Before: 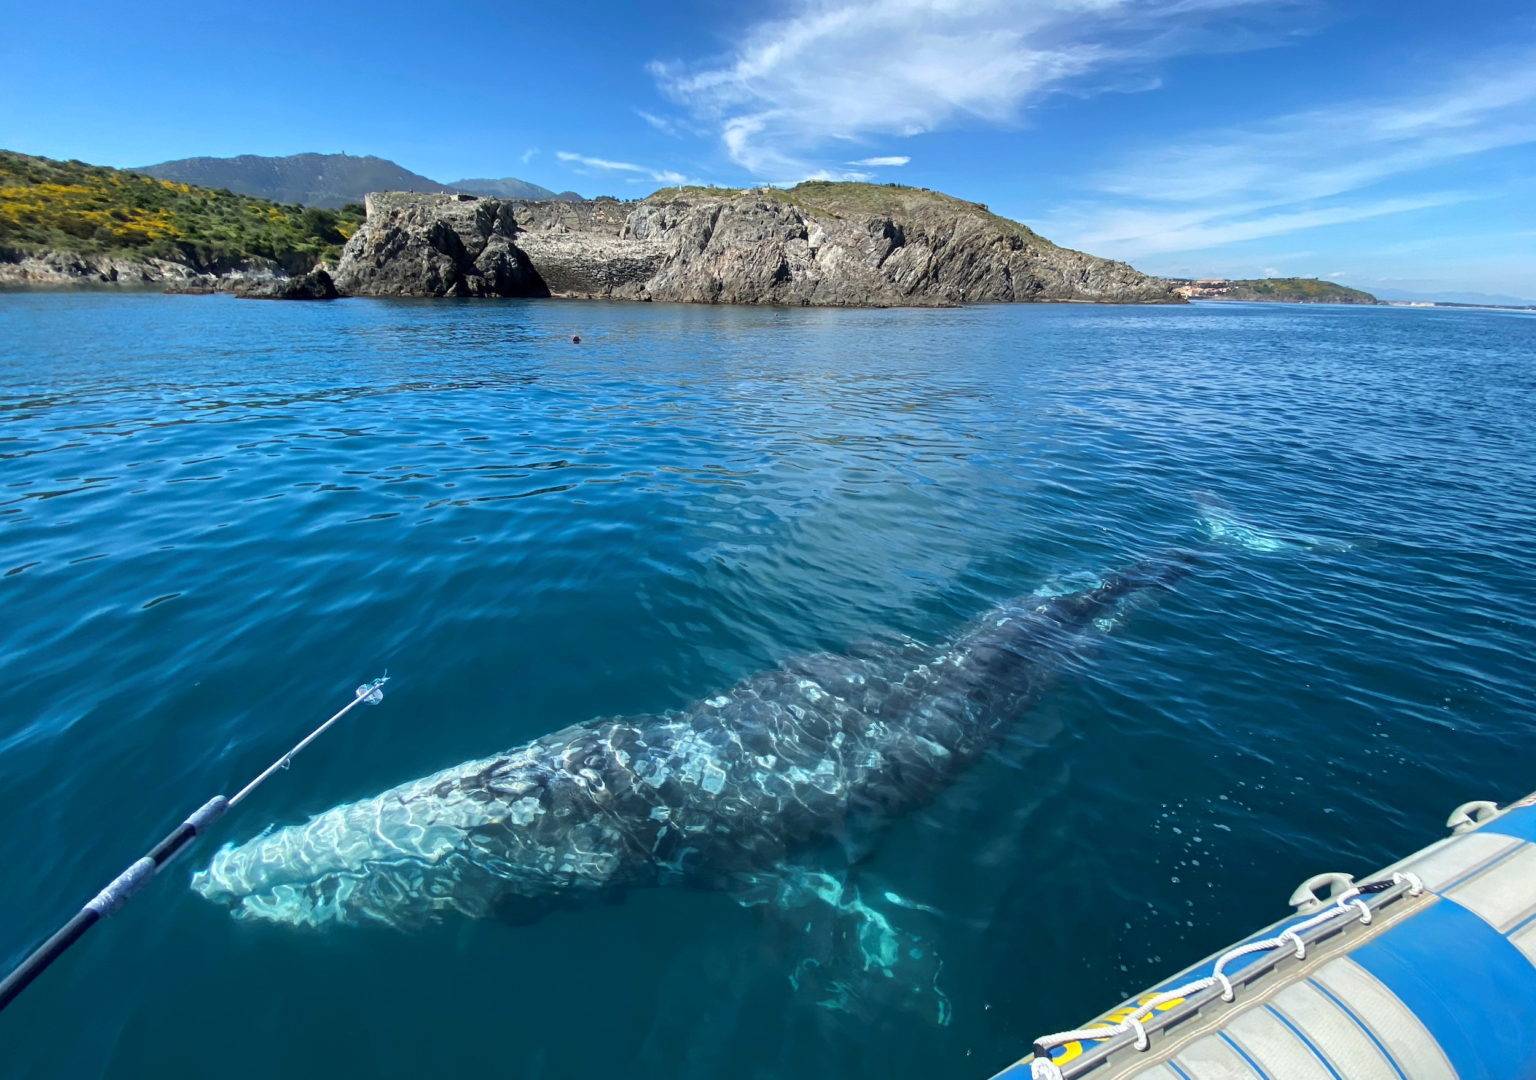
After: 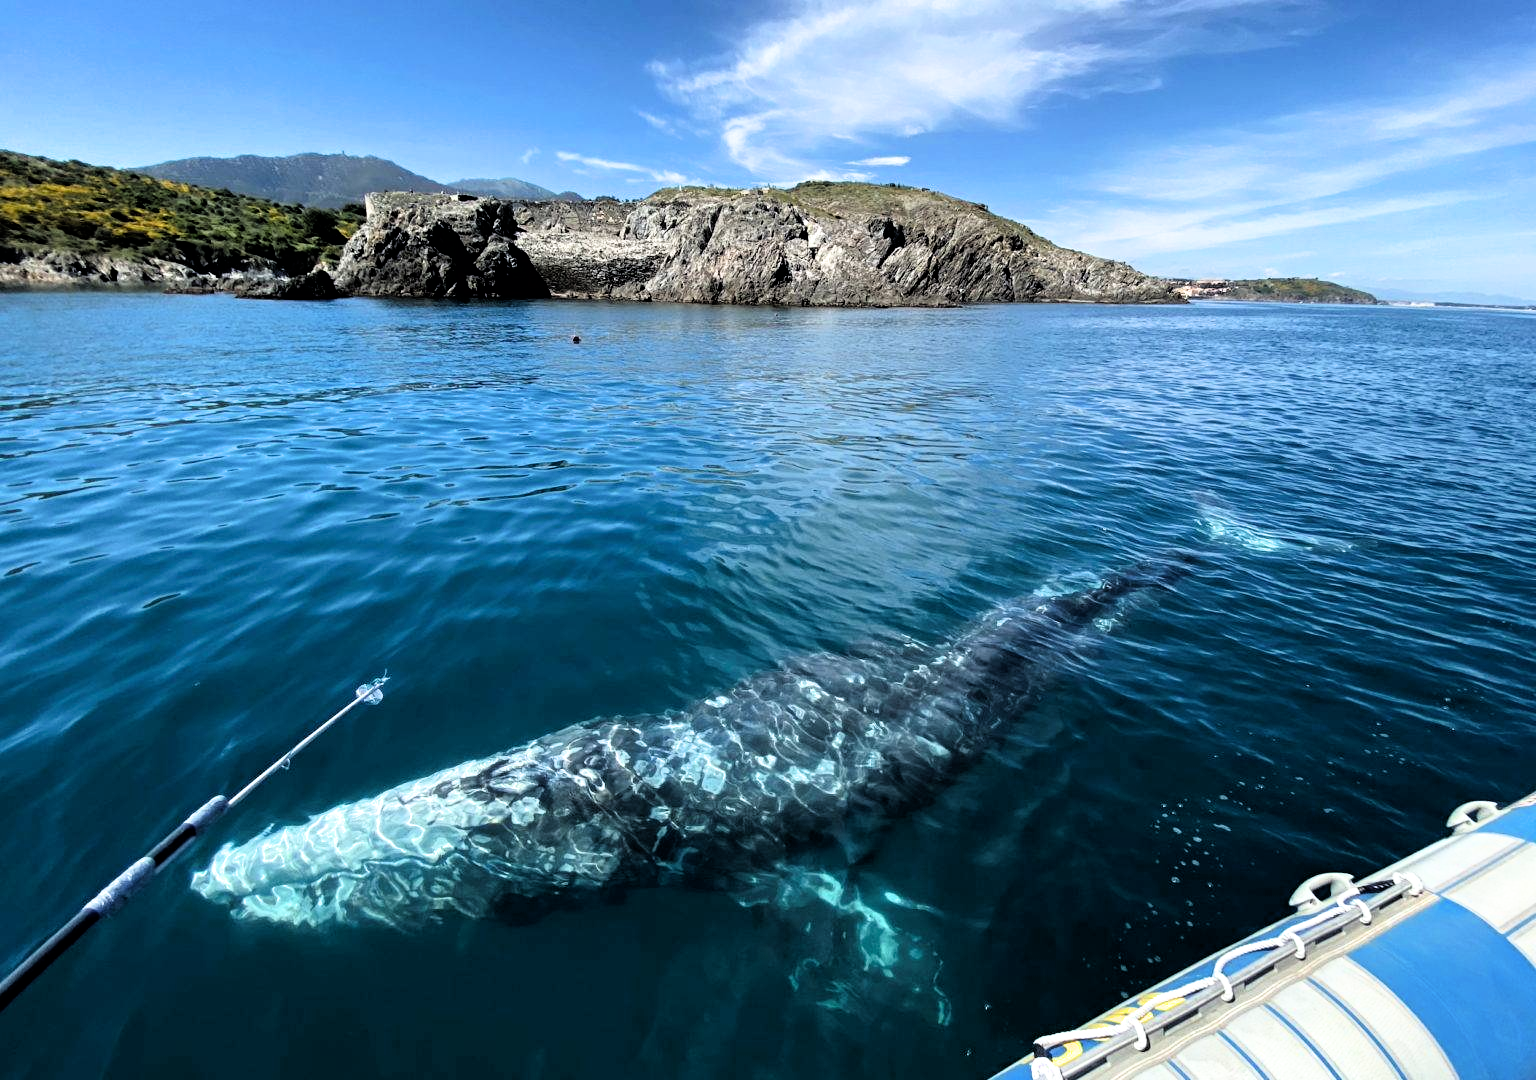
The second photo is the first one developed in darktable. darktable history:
tone equalizer: on, module defaults
filmic rgb: black relative exposure -3.57 EV, white relative exposure 2.29 EV, hardness 3.41
